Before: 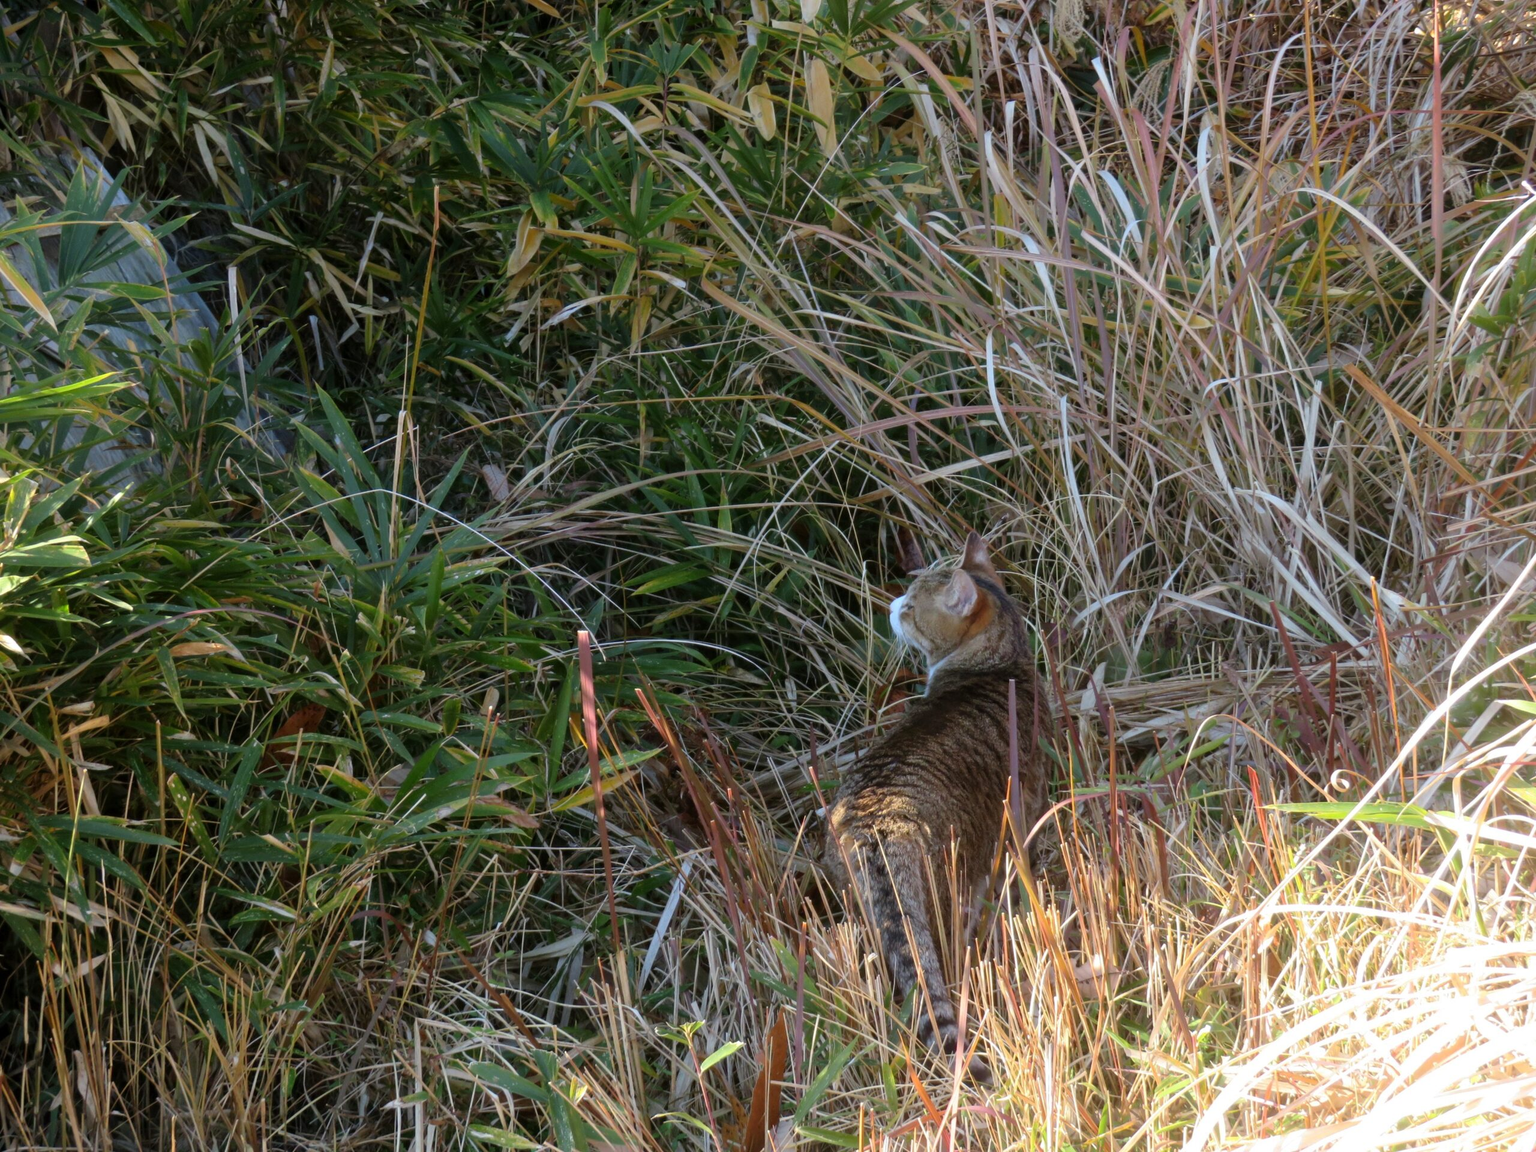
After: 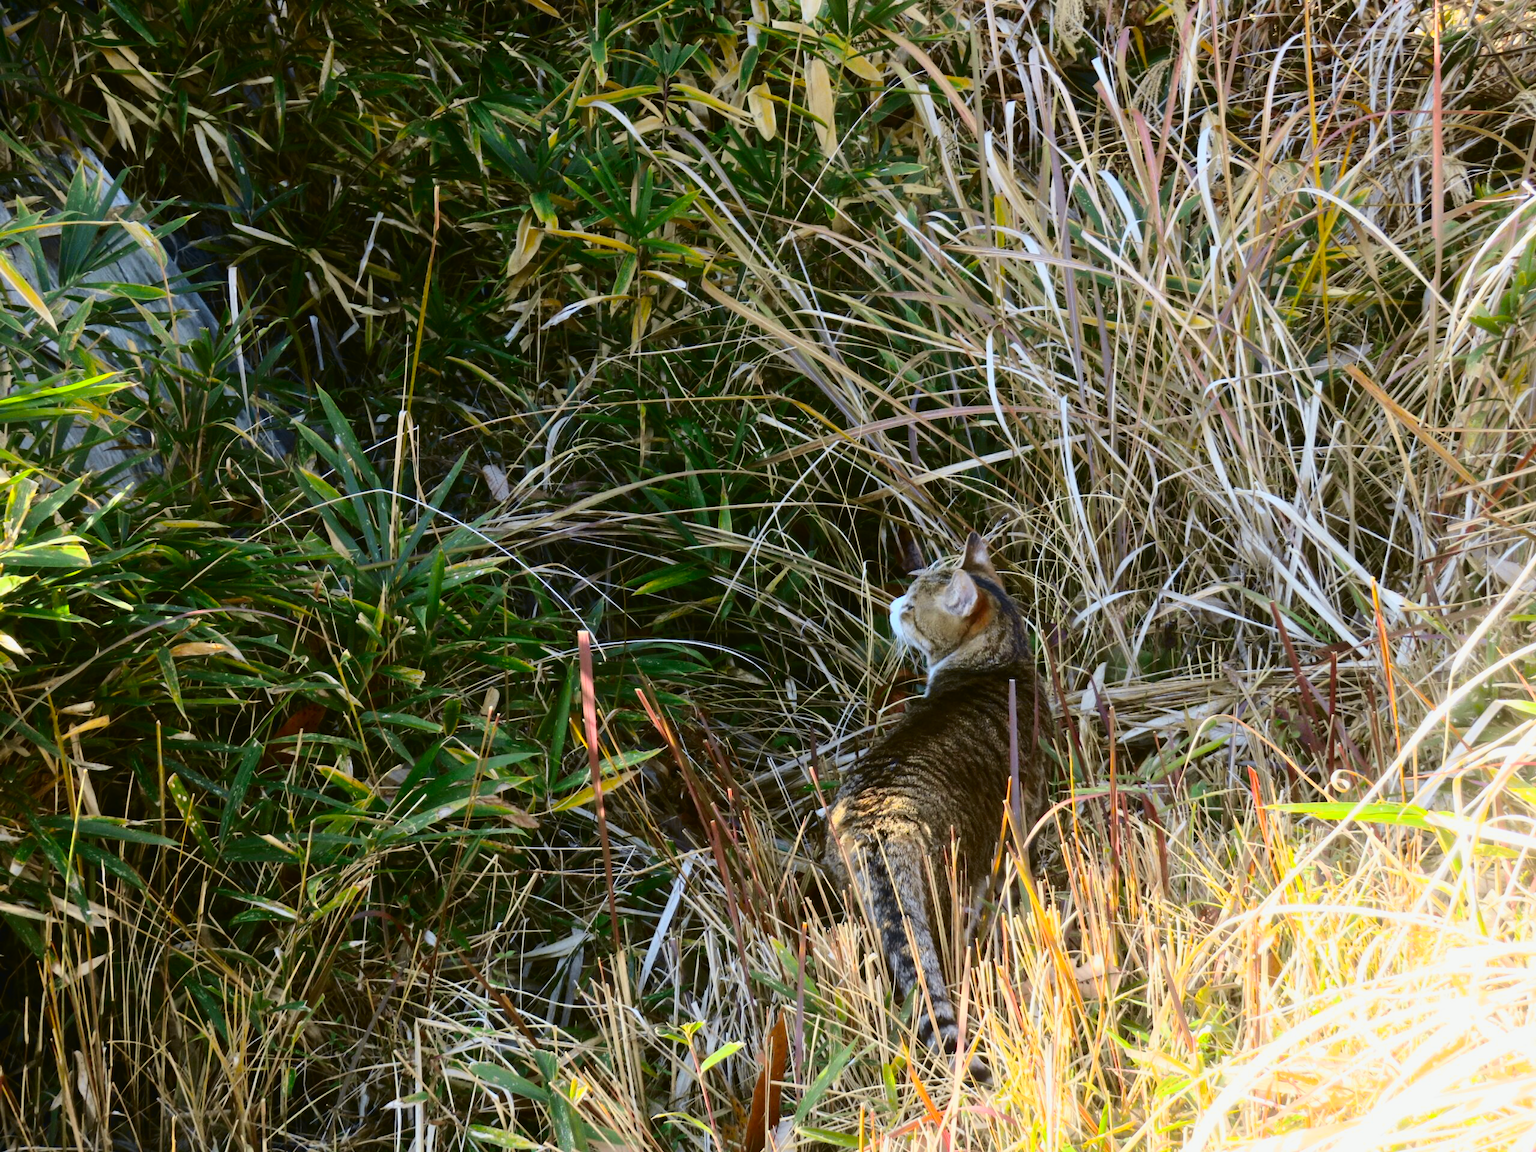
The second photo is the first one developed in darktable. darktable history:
tone curve: curves: ch0 [(0.003, 0.023) (0.071, 0.052) (0.249, 0.201) (0.466, 0.557) (0.625, 0.761) (0.783, 0.9) (0.994, 0.968)]; ch1 [(0, 0) (0.262, 0.227) (0.417, 0.386) (0.469, 0.467) (0.502, 0.498) (0.531, 0.521) (0.576, 0.586) (0.612, 0.634) (0.634, 0.68) (0.686, 0.728) (0.994, 0.987)]; ch2 [(0, 0) (0.262, 0.188) (0.385, 0.353) (0.427, 0.424) (0.495, 0.493) (0.518, 0.544) (0.55, 0.579) (0.595, 0.621) (0.644, 0.748) (1, 1)], color space Lab, independent channels, preserve colors none
